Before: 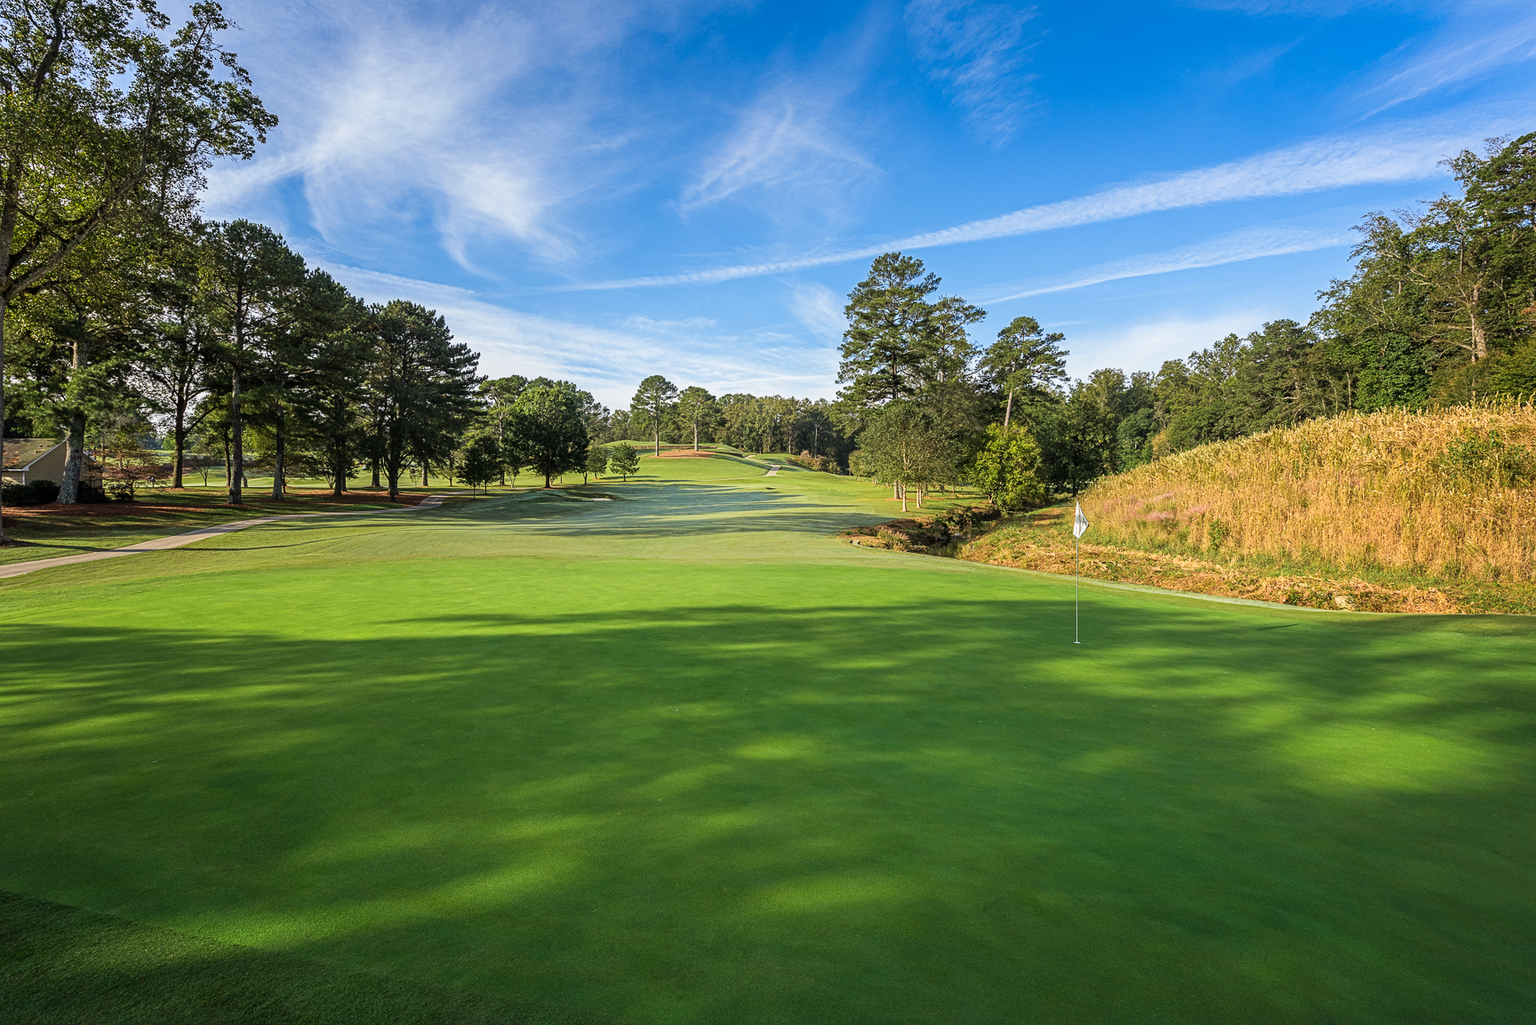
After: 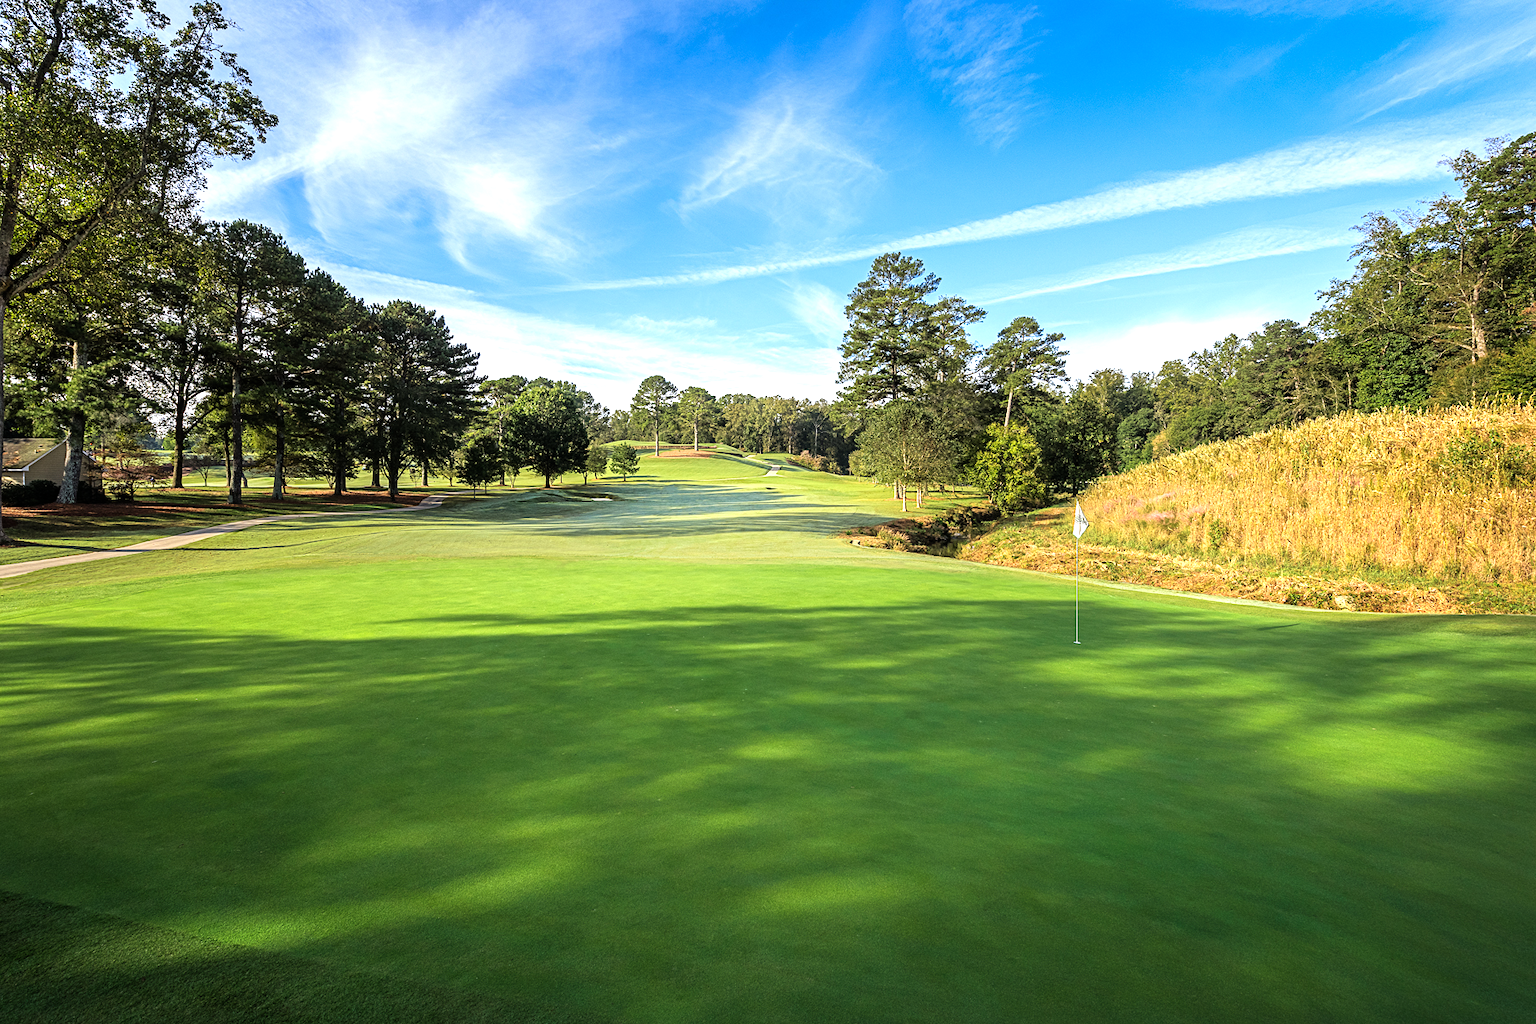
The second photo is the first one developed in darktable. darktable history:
exposure: compensate highlight preservation false
tone equalizer: -8 EV -0.725 EV, -7 EV -0.707 EV, -6 EV -0.588 EV, -5 EV -0.423 EV, -3 EV 0.379 EV, -2 EV 0.6 EV, -1 EV 0.675 EV, +0 EV 0.72 EV
